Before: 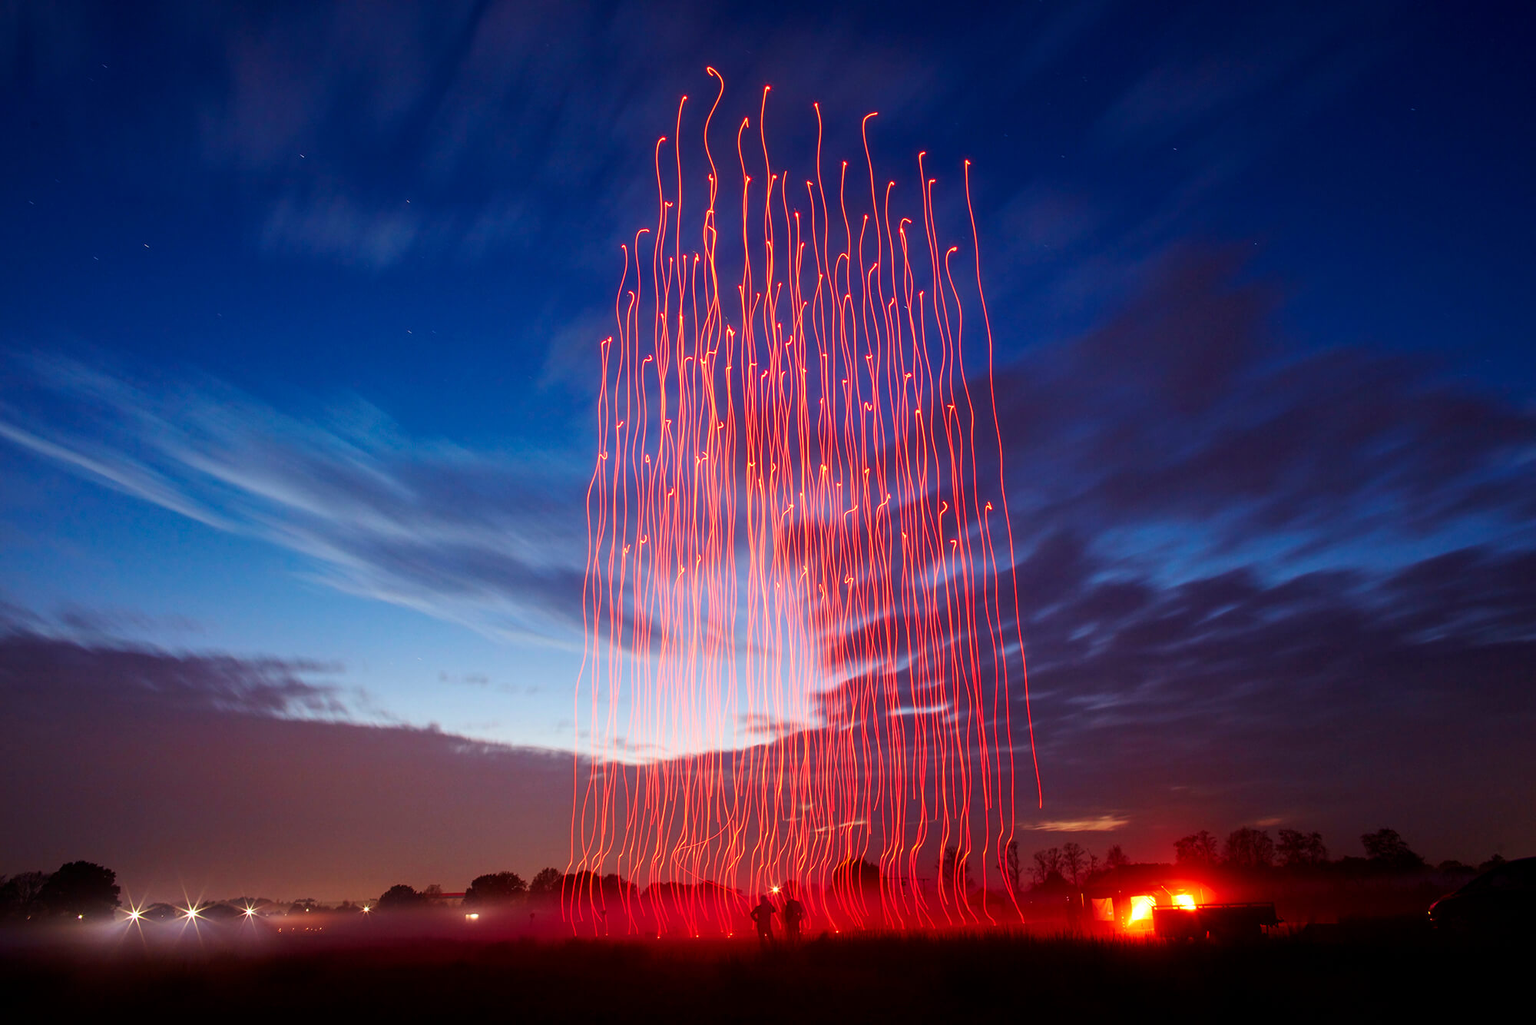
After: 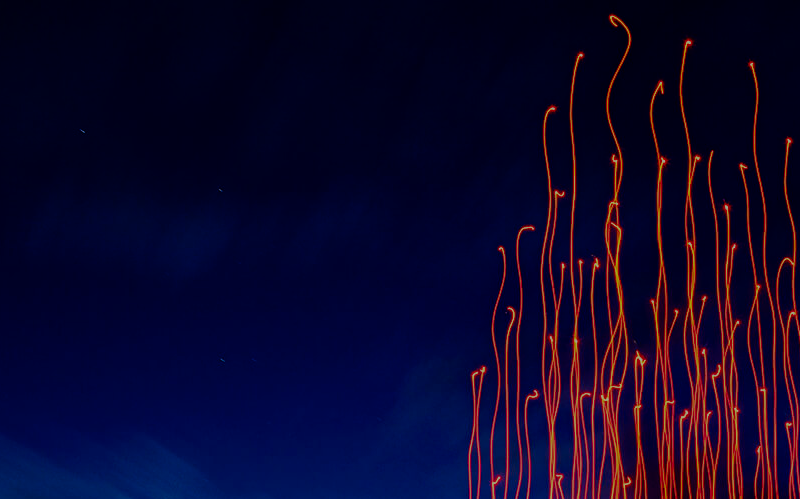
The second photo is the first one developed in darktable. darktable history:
exposure: exposure -1.953 EV, compensate highlight preservation false
local contrast: highlights 105%, shadows 103%, detail 119%, midtone range 0.2
tone curve: curves: ch0 [(0, 0) (0.003, 0) (0.011, 0.001) (0.025, 0.001) (0.044, 0.002) (0.069, 0.007) (0.1, 0.015) (0.136, 0.027) (0.177, 0.066) (0.224, 0.122) (0.277, 0.219) (0.335, 0.327) (0.399, 0.432) (0.468, 0.527) (0.543, 0.615) (0.623, 0.695) (0.709, 0.777) (0.801, 0.874) (0.898, 0.973) (1, 1)], preserve colors none
crop: left 15.58%, top 5.443%, right 44.371%, bottom 57.125%
